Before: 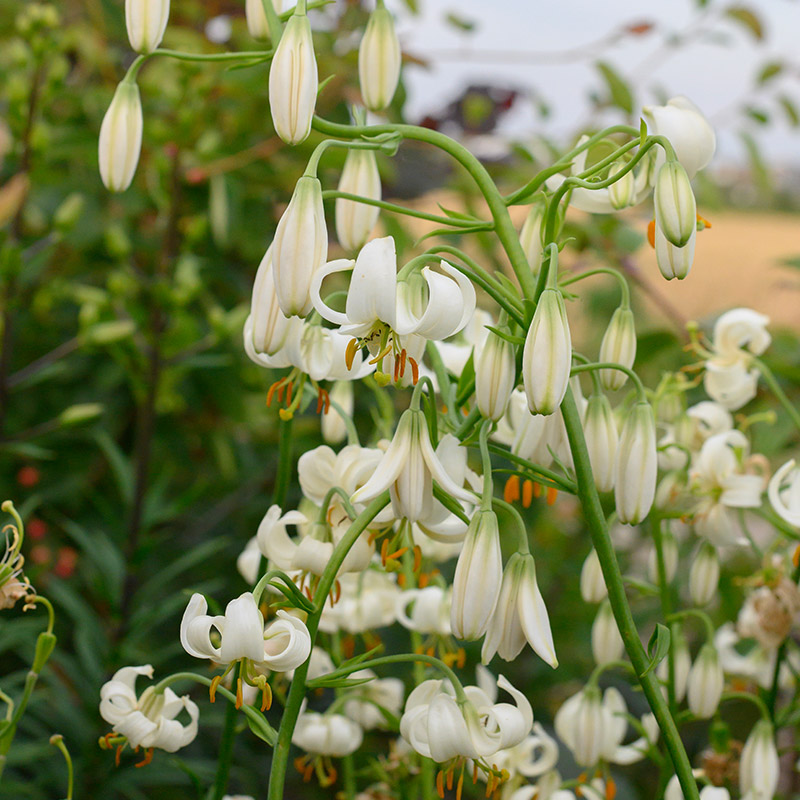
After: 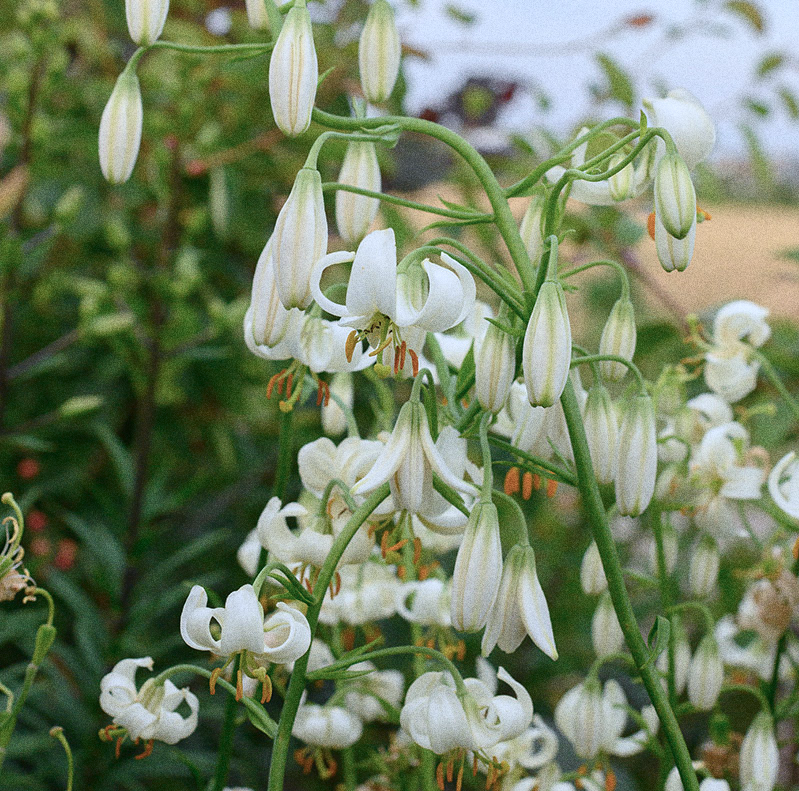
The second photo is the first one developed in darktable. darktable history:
crop: top 1.049%, right 0.001%
color calibration: illuminant as shot in camera, x 0.369, y 0.376, temperature 4328.46 K, gamut compression 3
grain: coarseness 0.09 ISO, strength 40%
contrast brightness saturation: saturation -0.05
